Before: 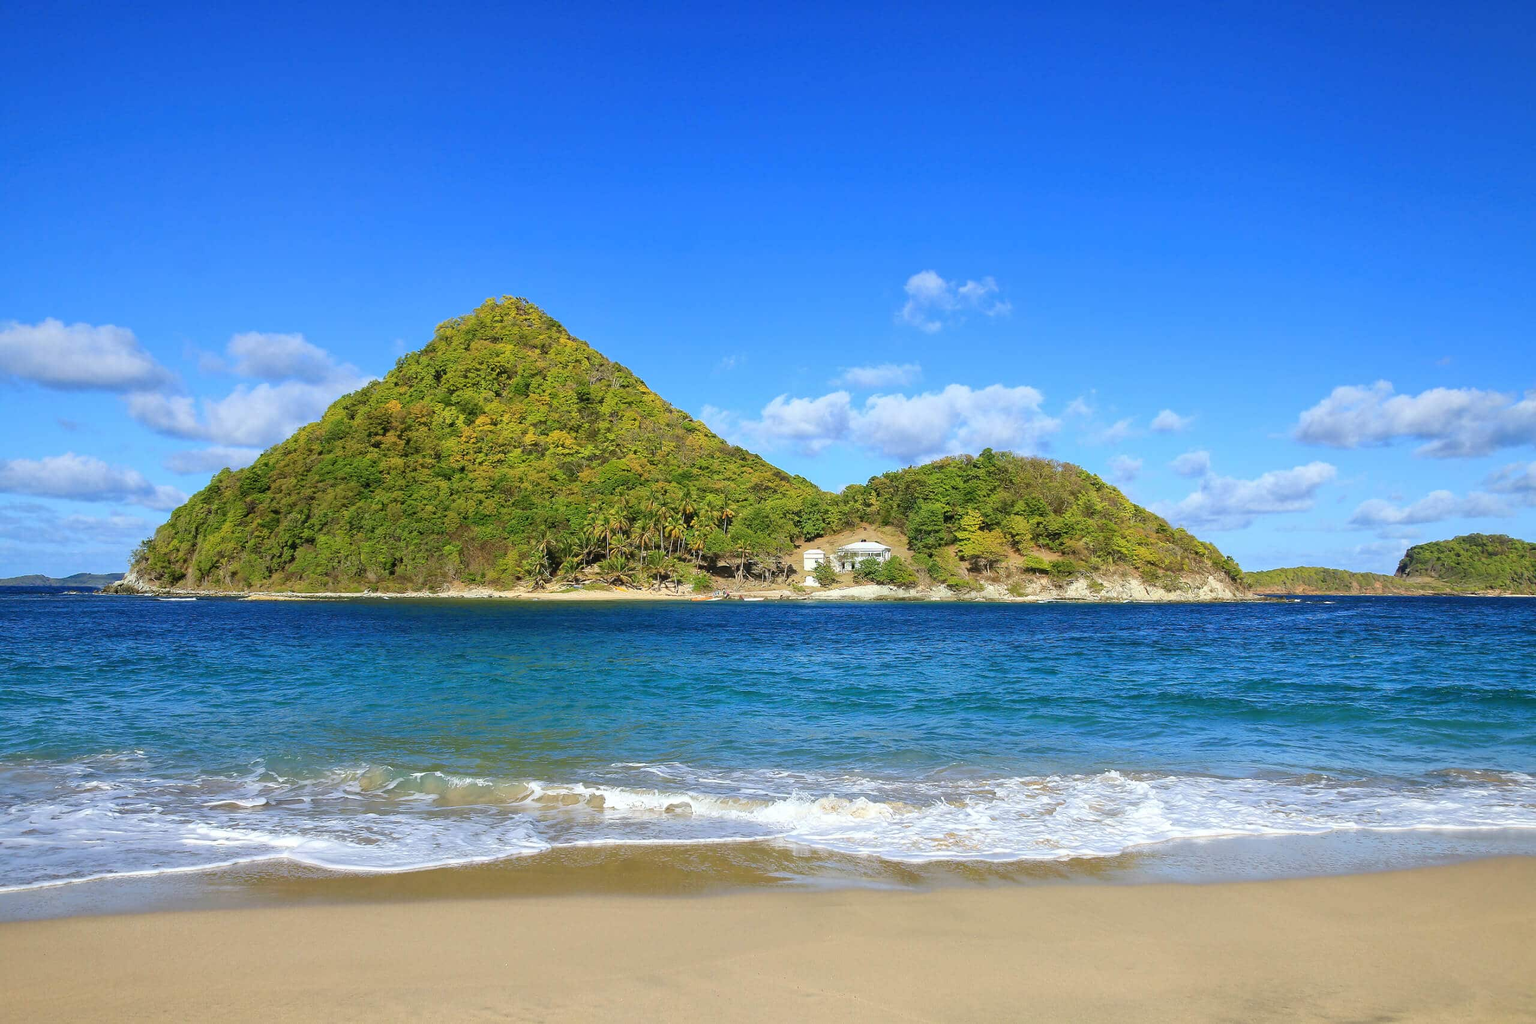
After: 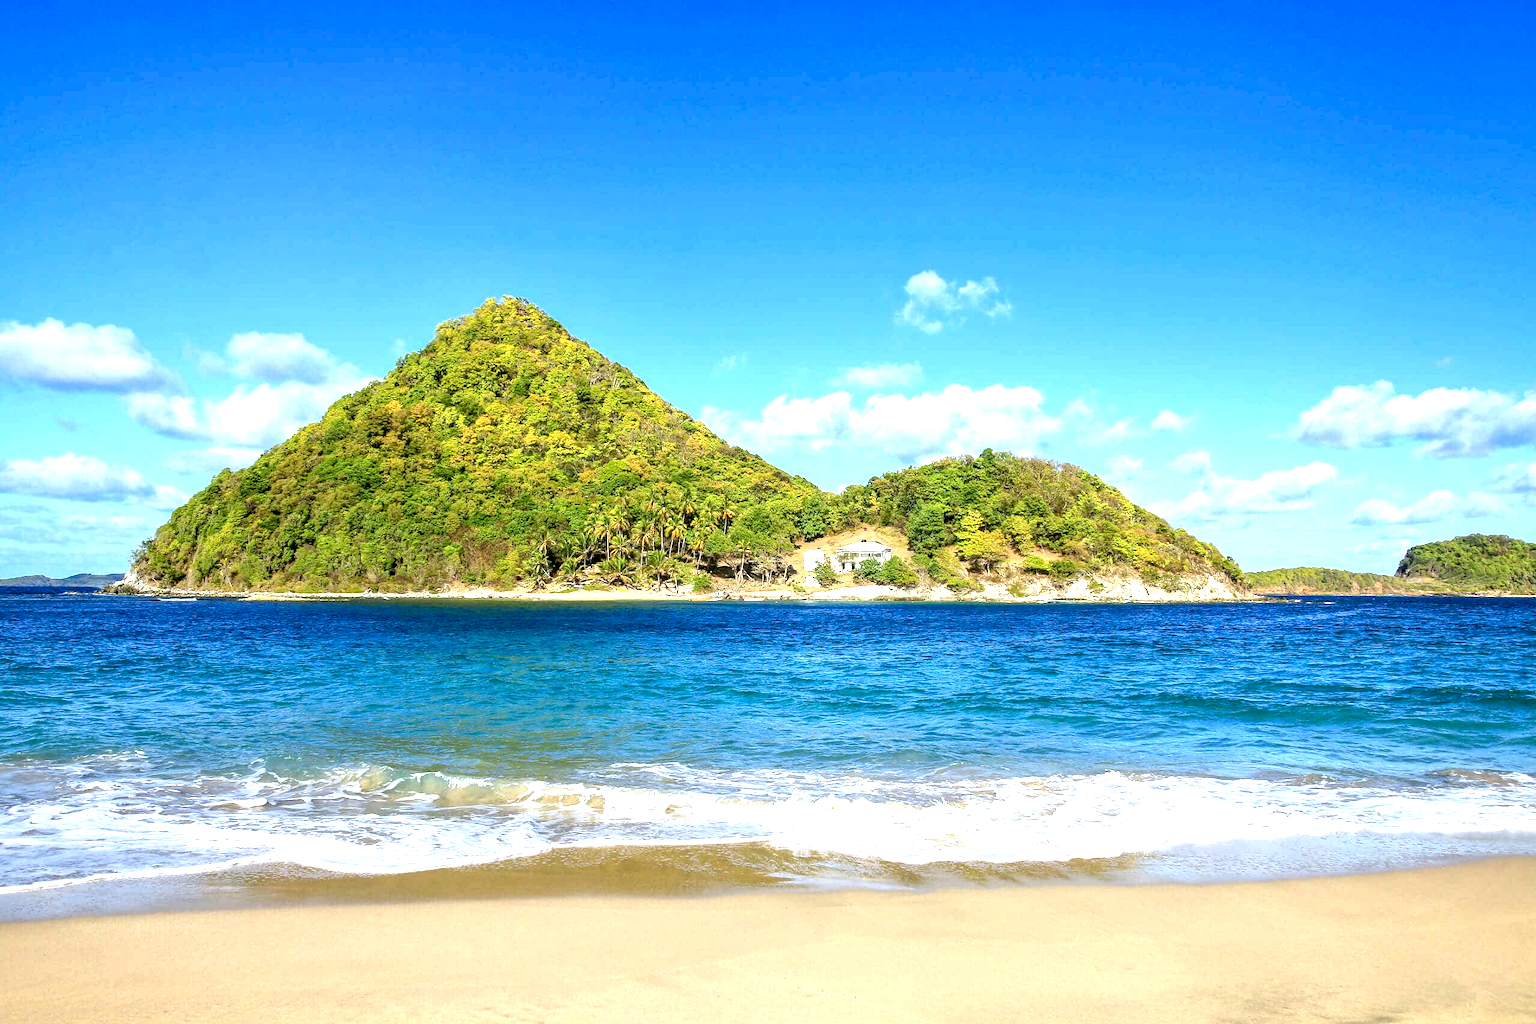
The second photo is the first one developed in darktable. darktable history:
local contrast: highlights 40%, shadows 60%, detail 136%, midtone range 0.514
exposure: black level correction 0.008, exposure 0.979 EV, compensate highlight preservation false
